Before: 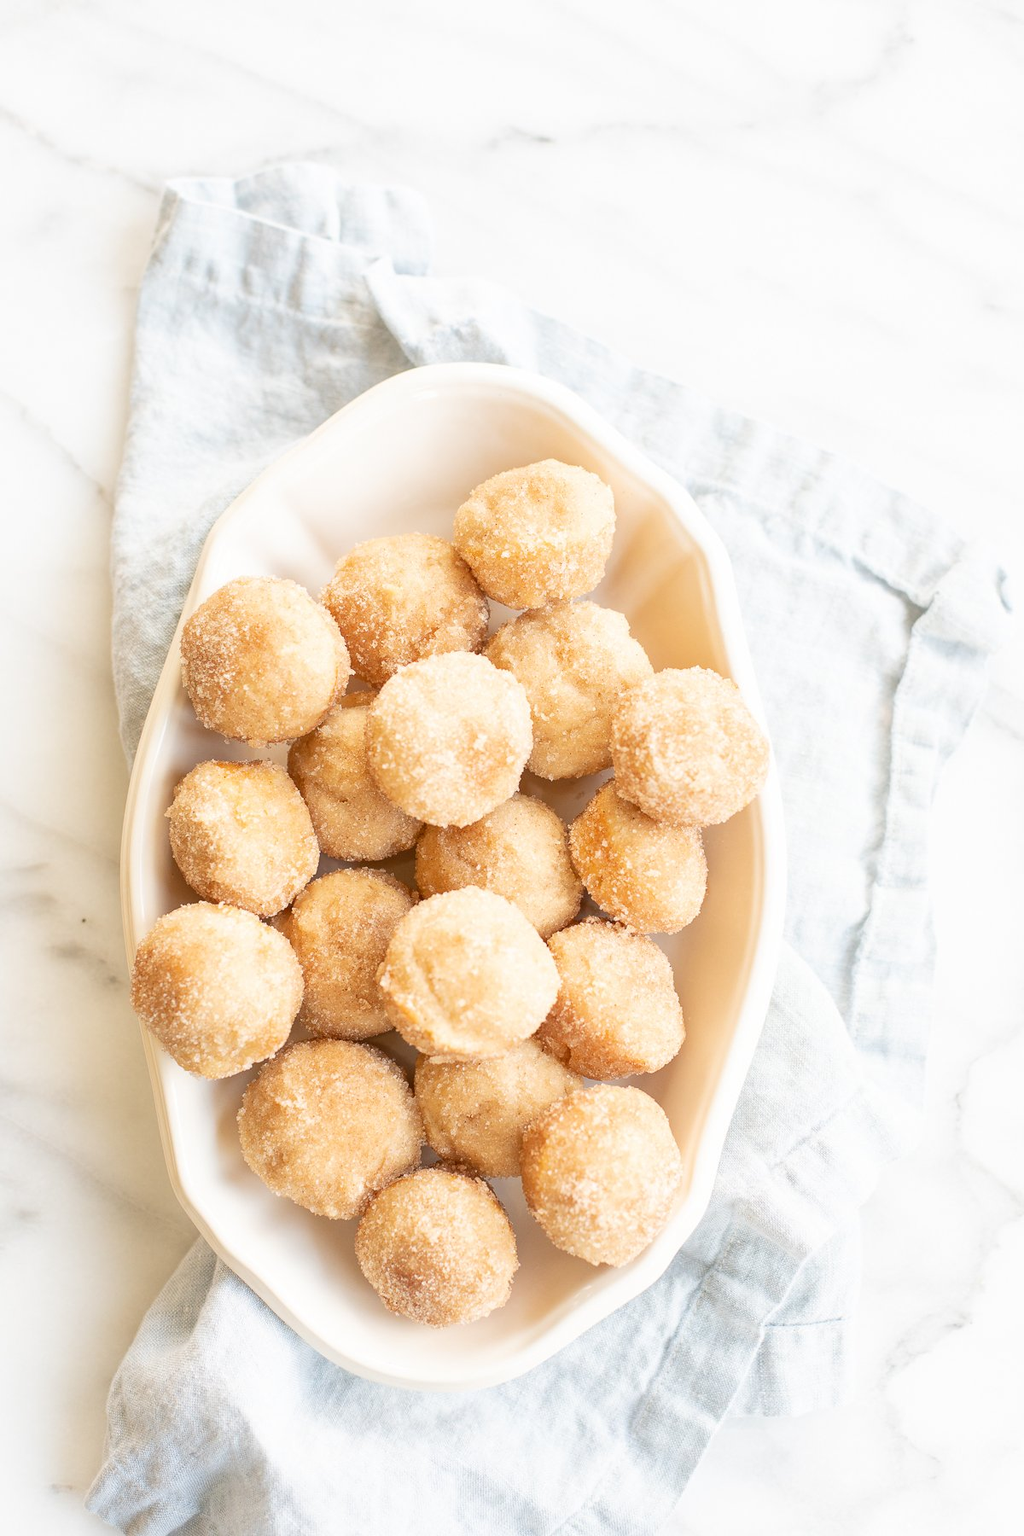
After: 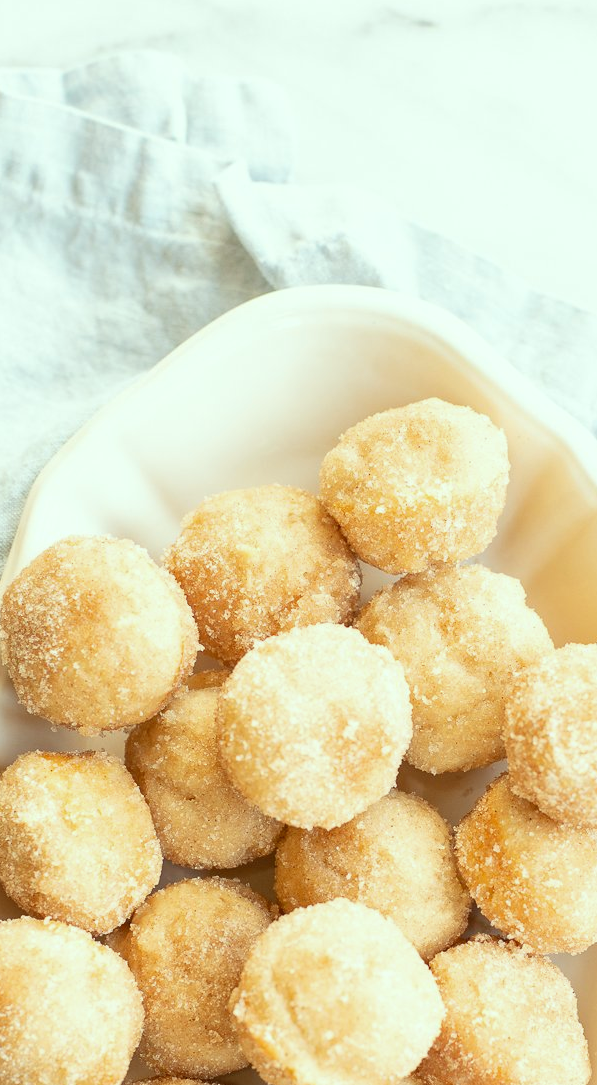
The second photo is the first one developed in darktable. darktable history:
color correction: highlights a* -8.51, highlights b* 3.16
crop: left 17.725%, top 7.82%, right 32.448%, bottom 31.901%
